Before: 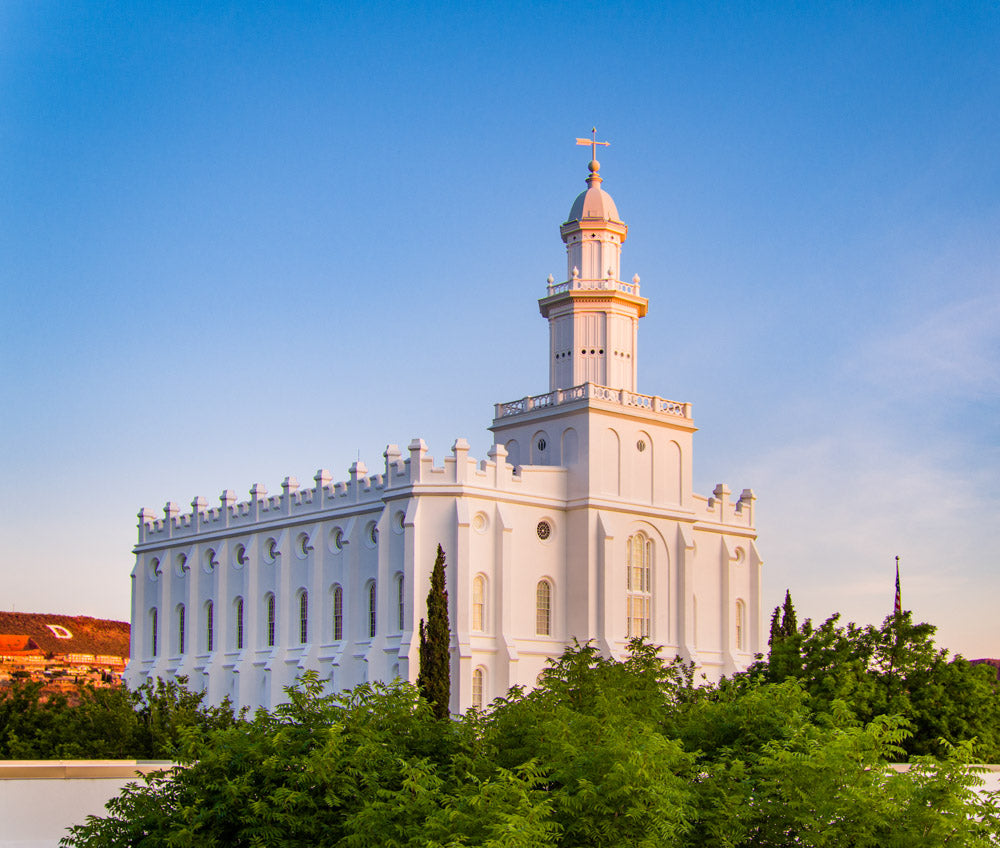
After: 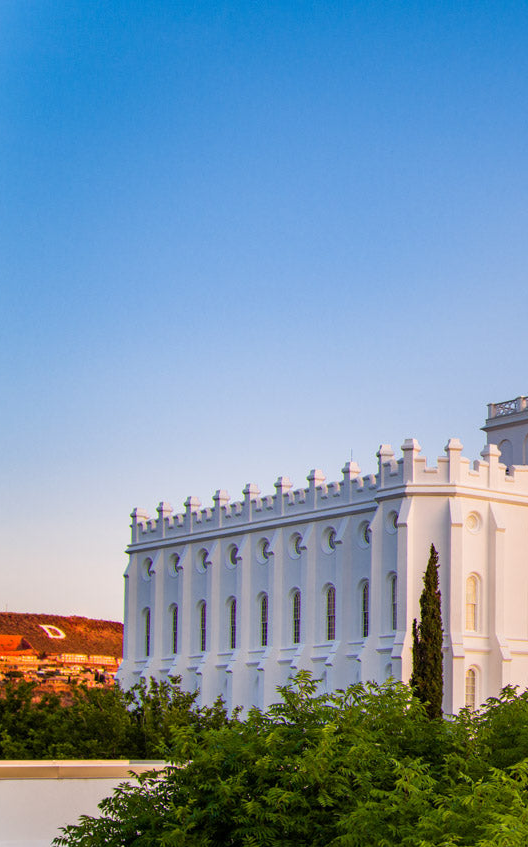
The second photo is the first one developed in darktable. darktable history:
crop: left 0.77%, right 45.57%, bottom 0.081%
